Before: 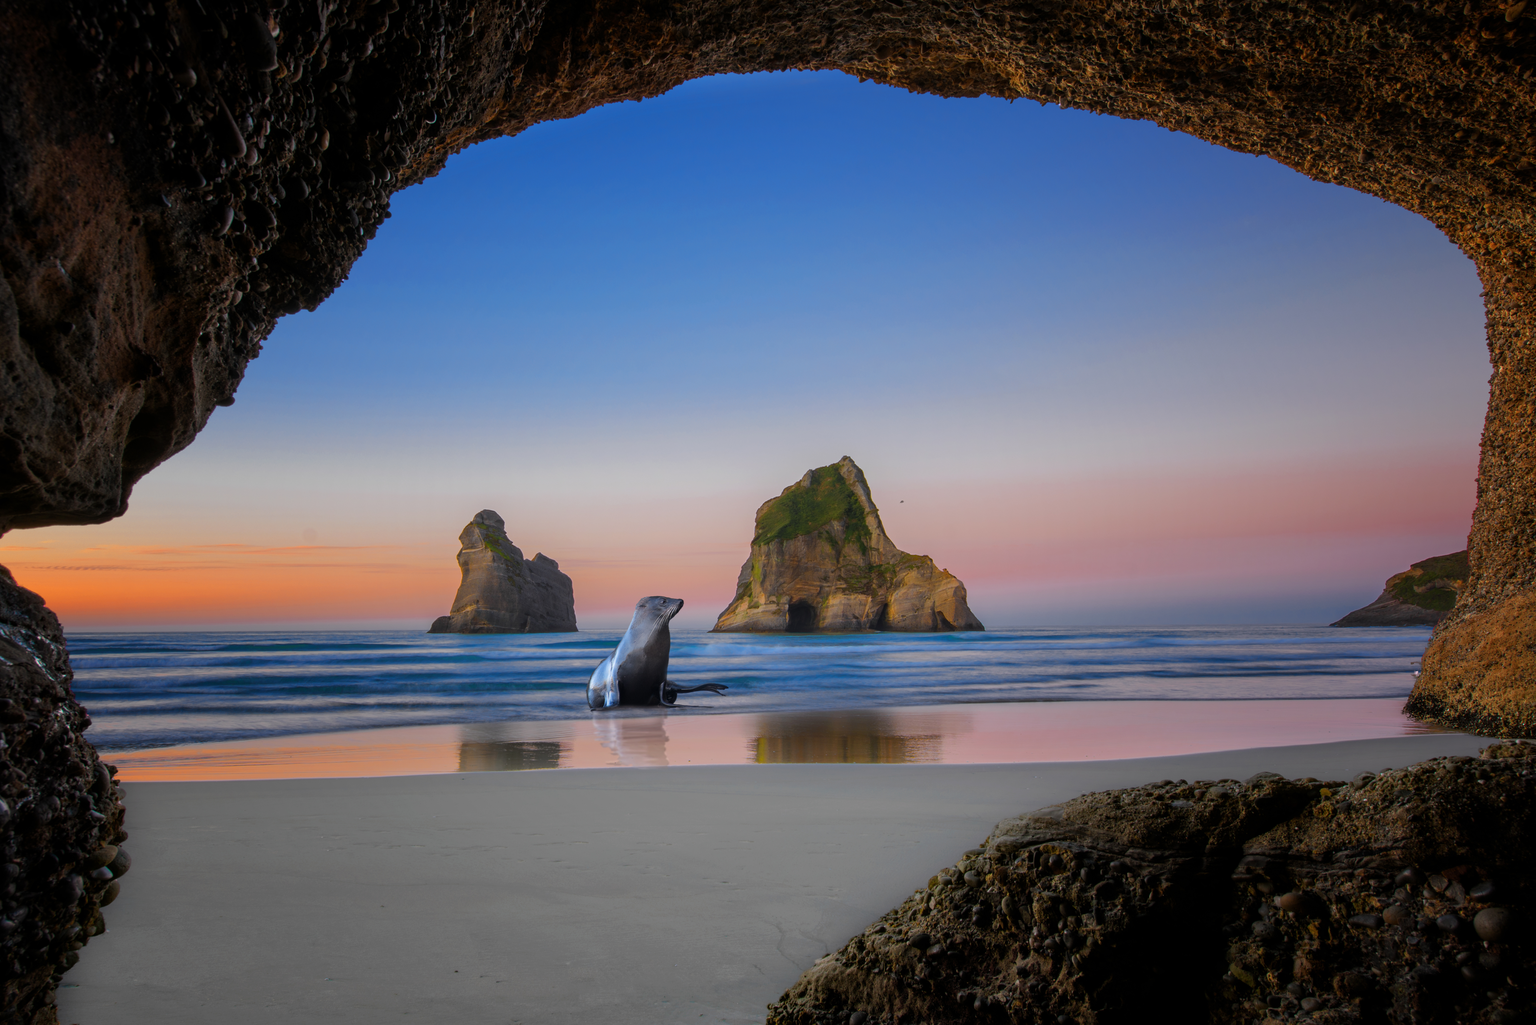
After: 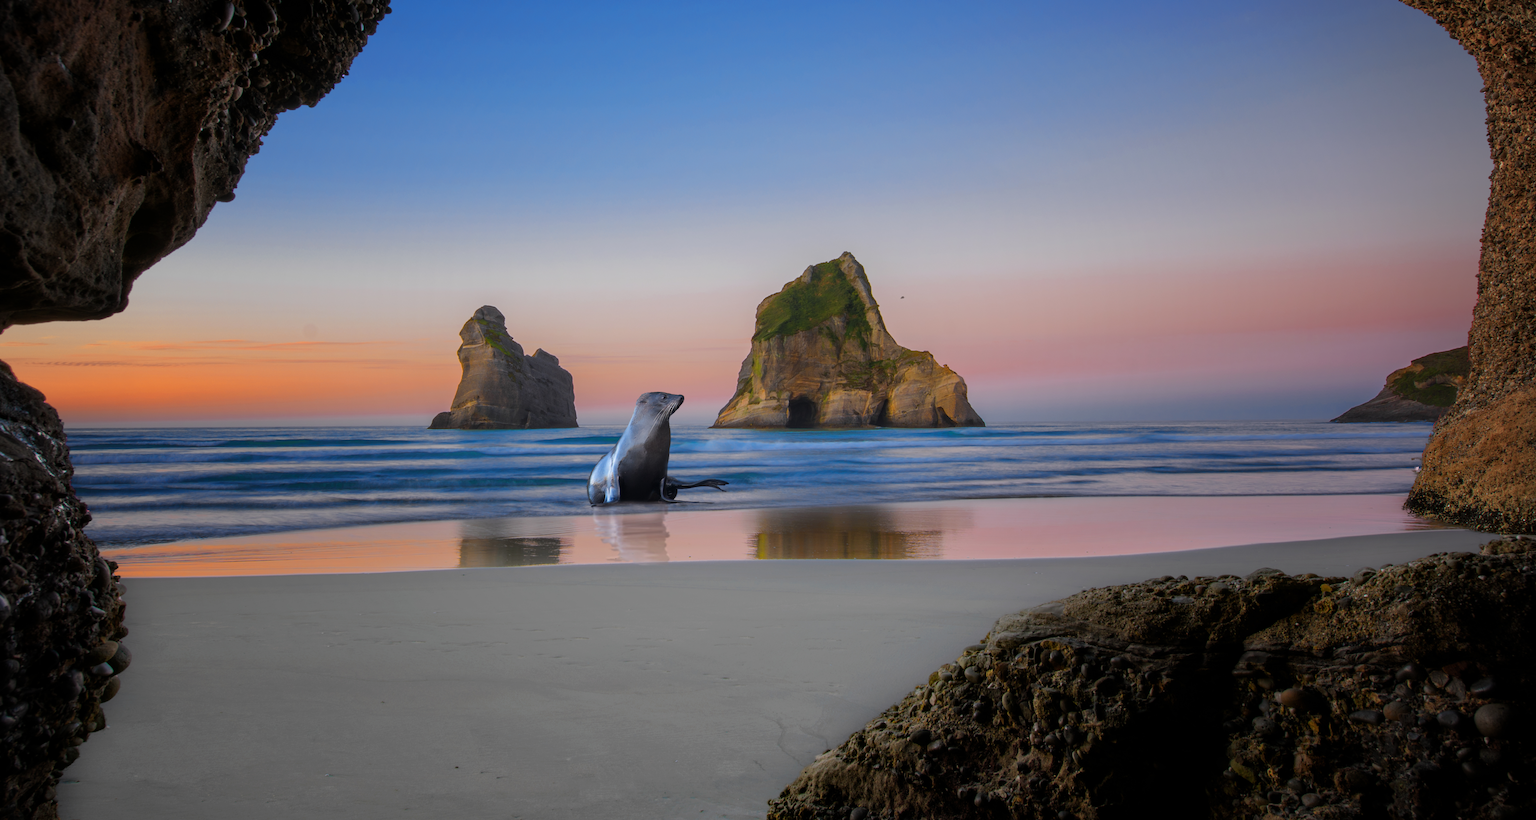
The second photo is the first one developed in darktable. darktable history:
crop and rotate: top 19.998%
vignetting: fall-off radius 60.92%
